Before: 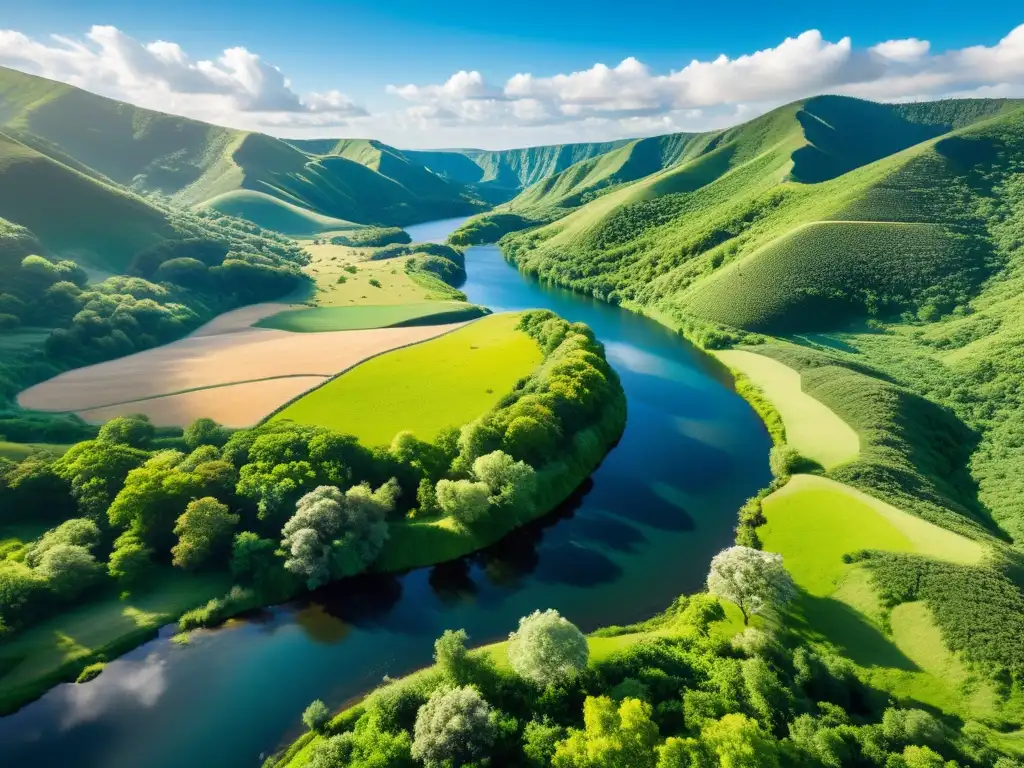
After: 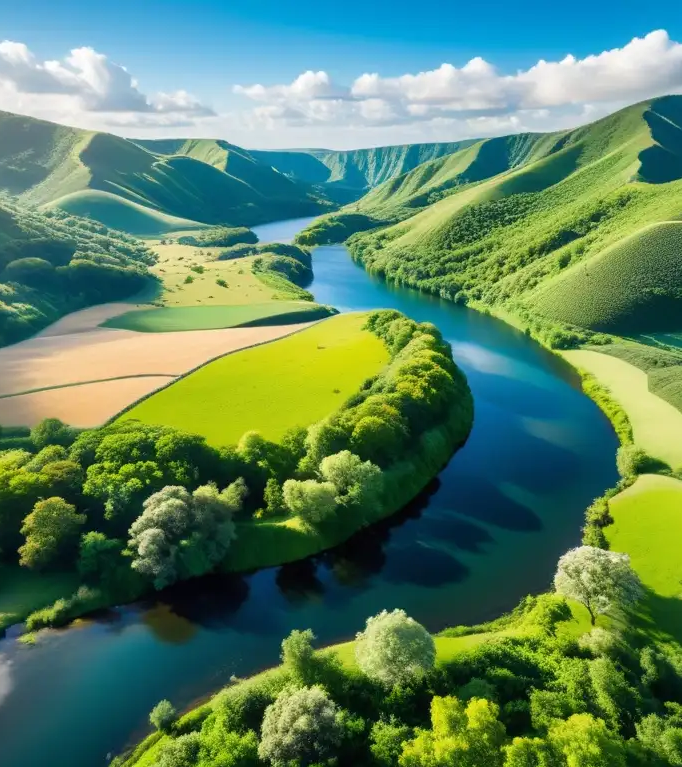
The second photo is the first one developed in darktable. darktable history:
crop and rotate: left 15.038%, right 18.356%
